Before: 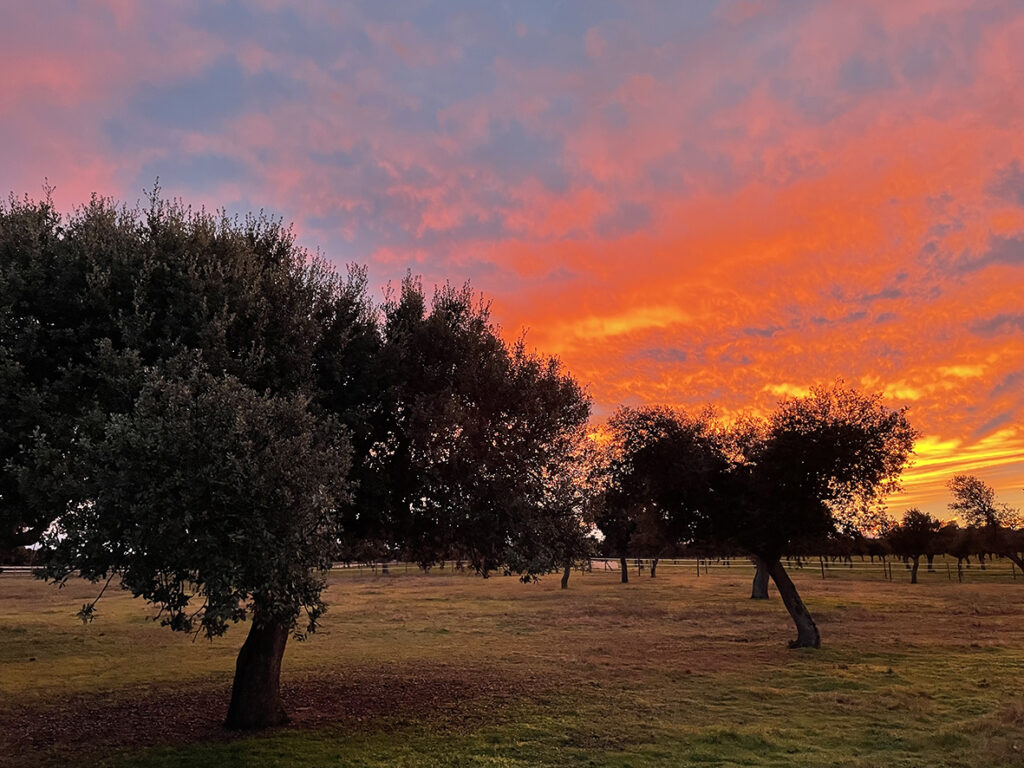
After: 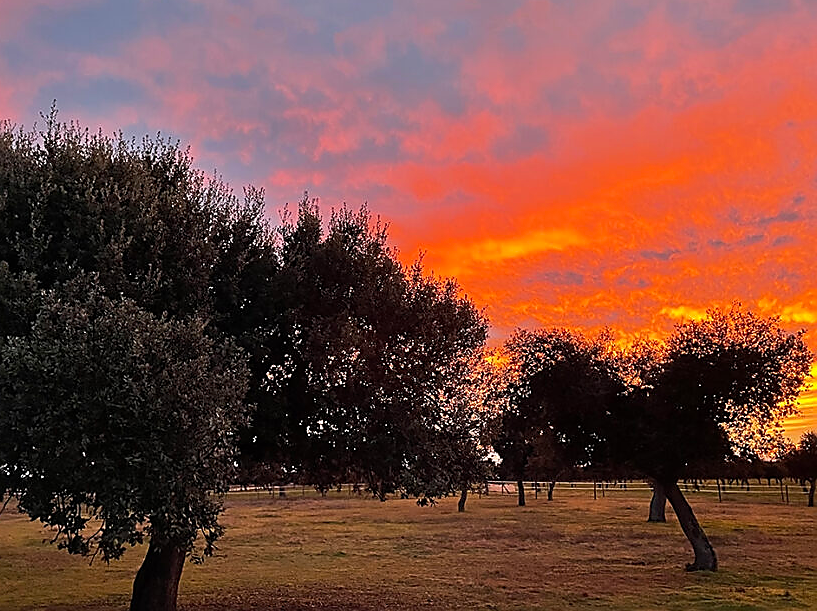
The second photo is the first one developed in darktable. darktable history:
crop and rotate: left 10.062%, top 10.065%, right 10.07%, bottom 10.347%
sharpen: radius 1.384, amount 1.256, threshold 0.756
